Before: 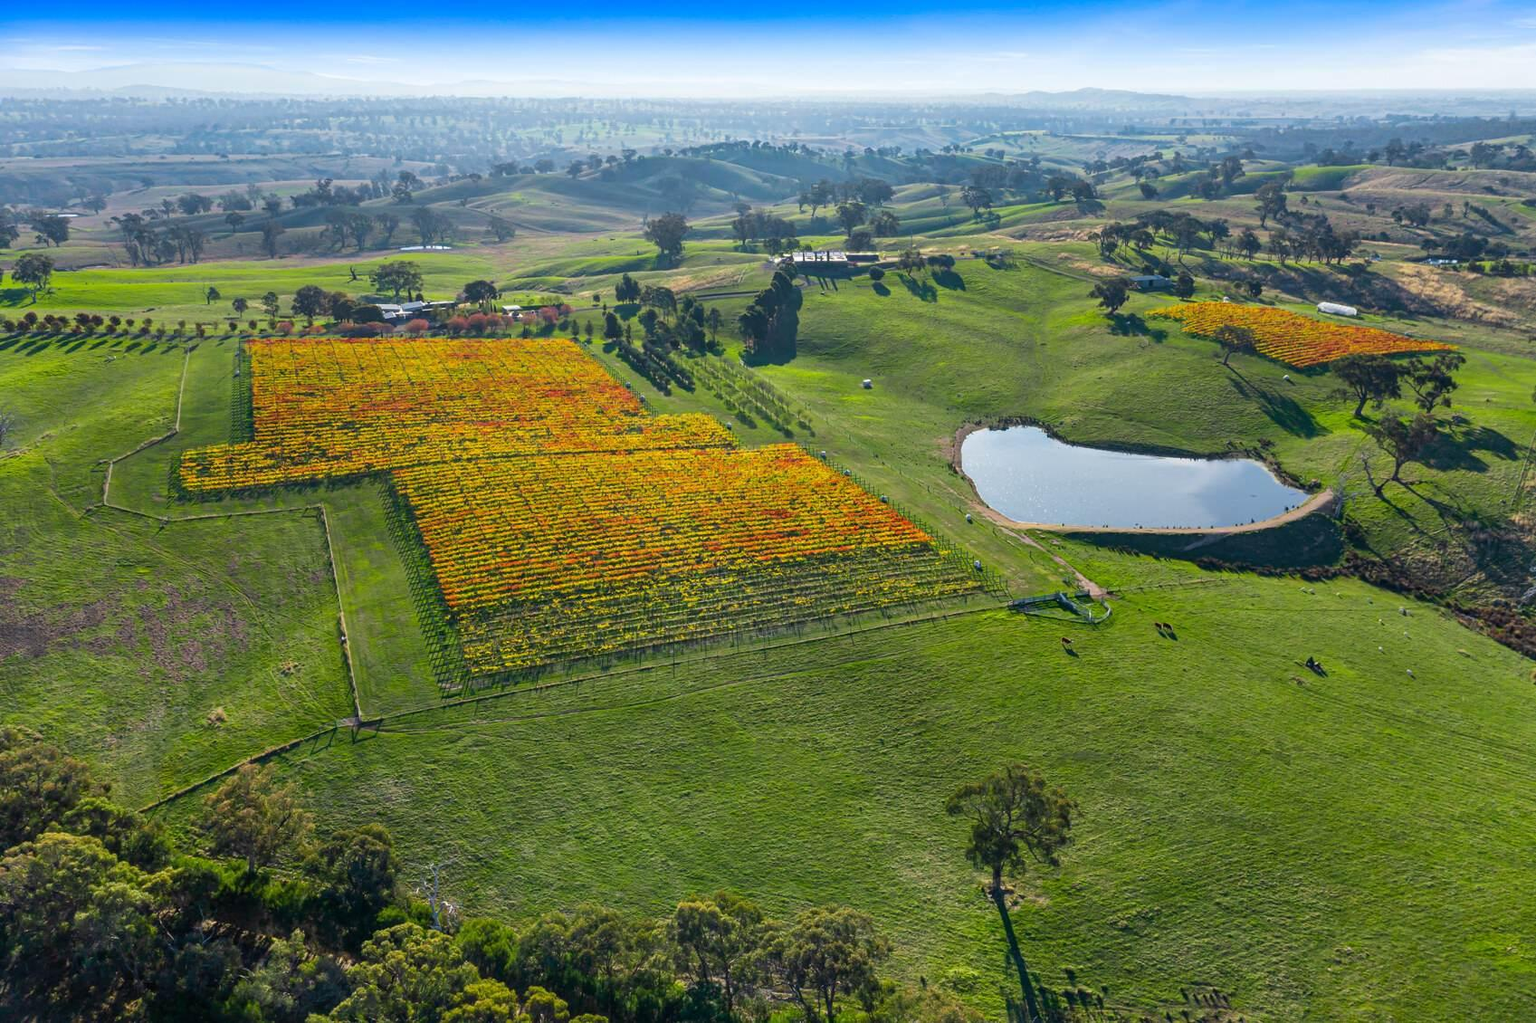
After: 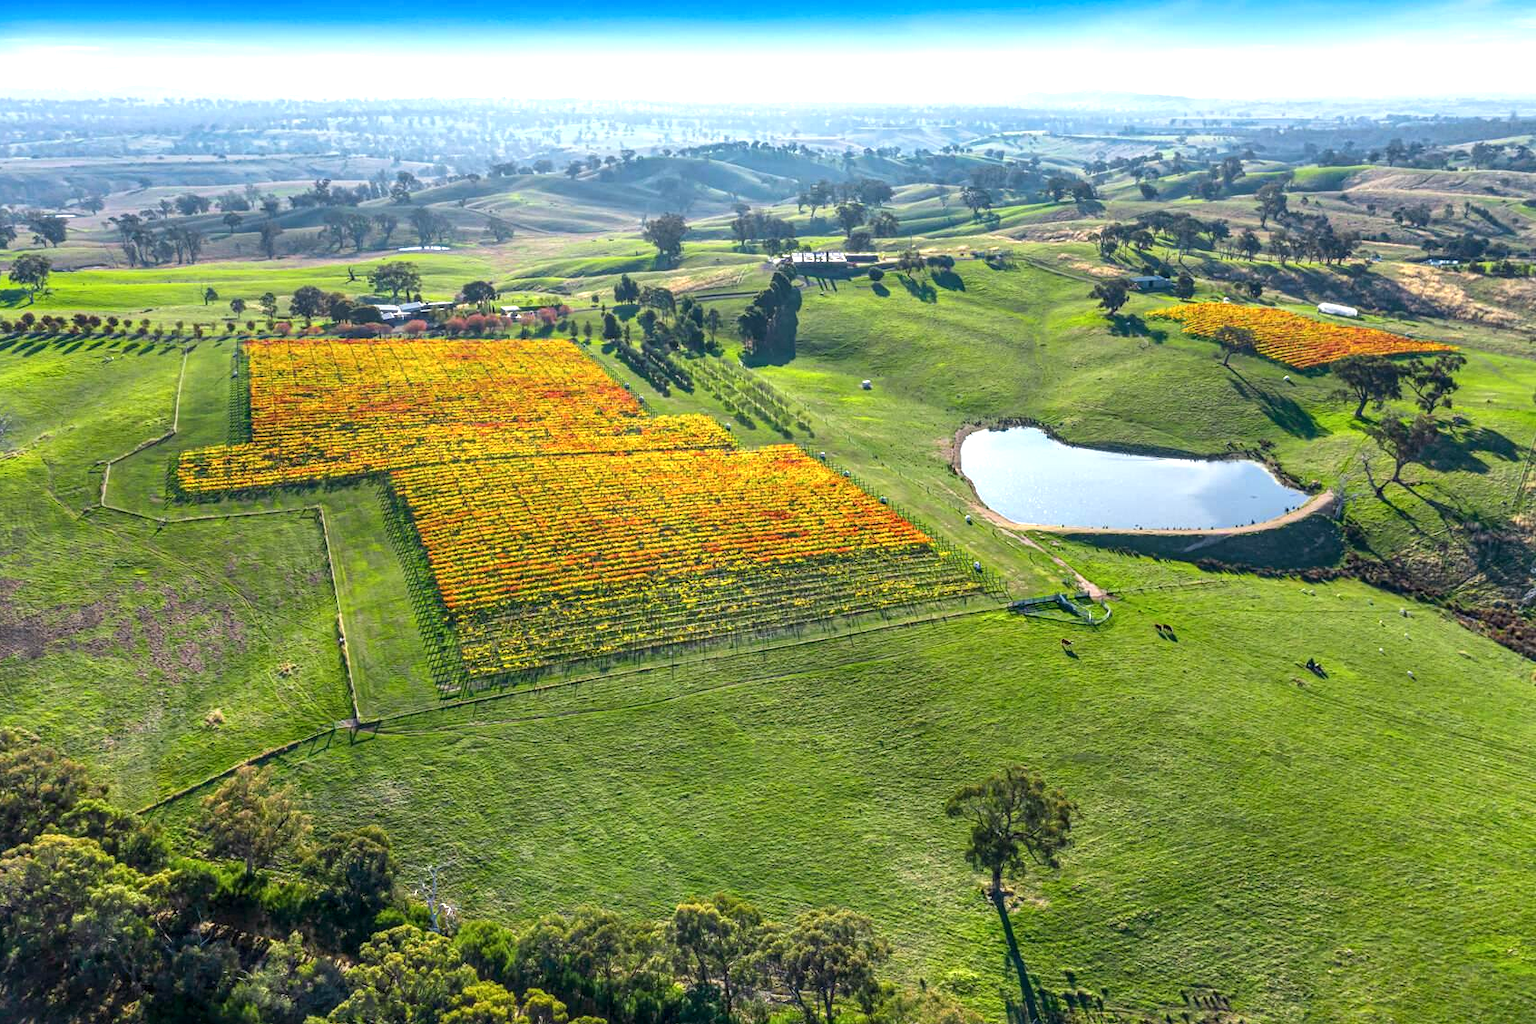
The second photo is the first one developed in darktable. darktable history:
local contrast: on, module defaults
crop and rotate: left 0.196%, bottom 0.005%
exposure: black level correction 0, exposure 0.699 EV, compensate highlight preservation false
